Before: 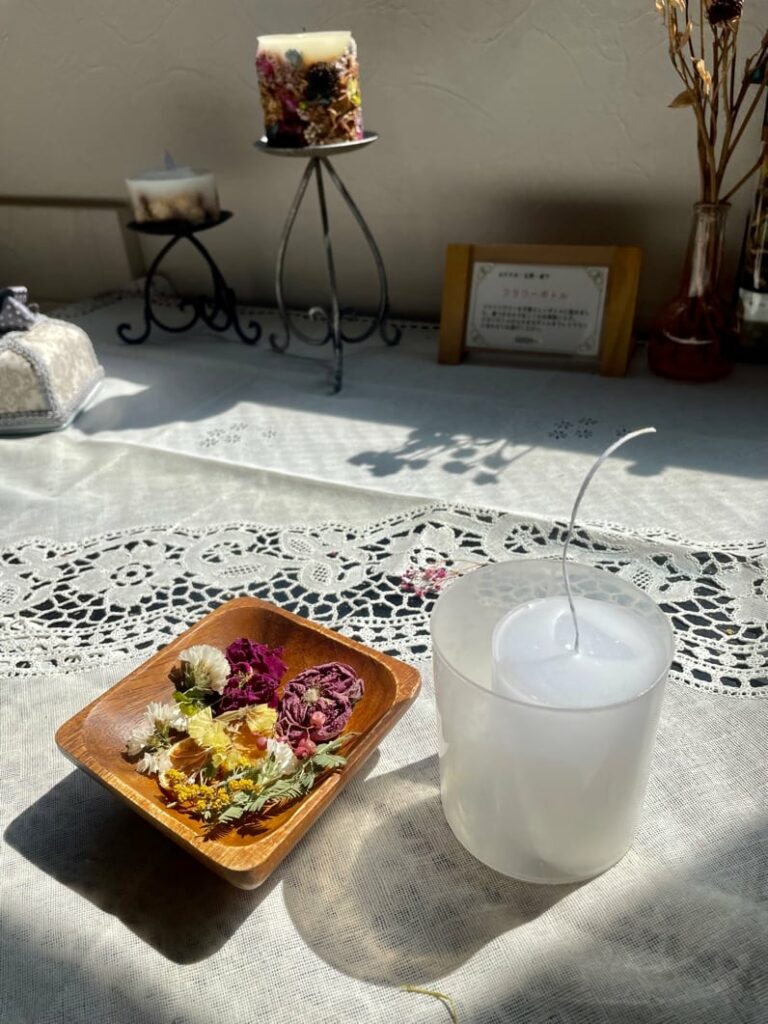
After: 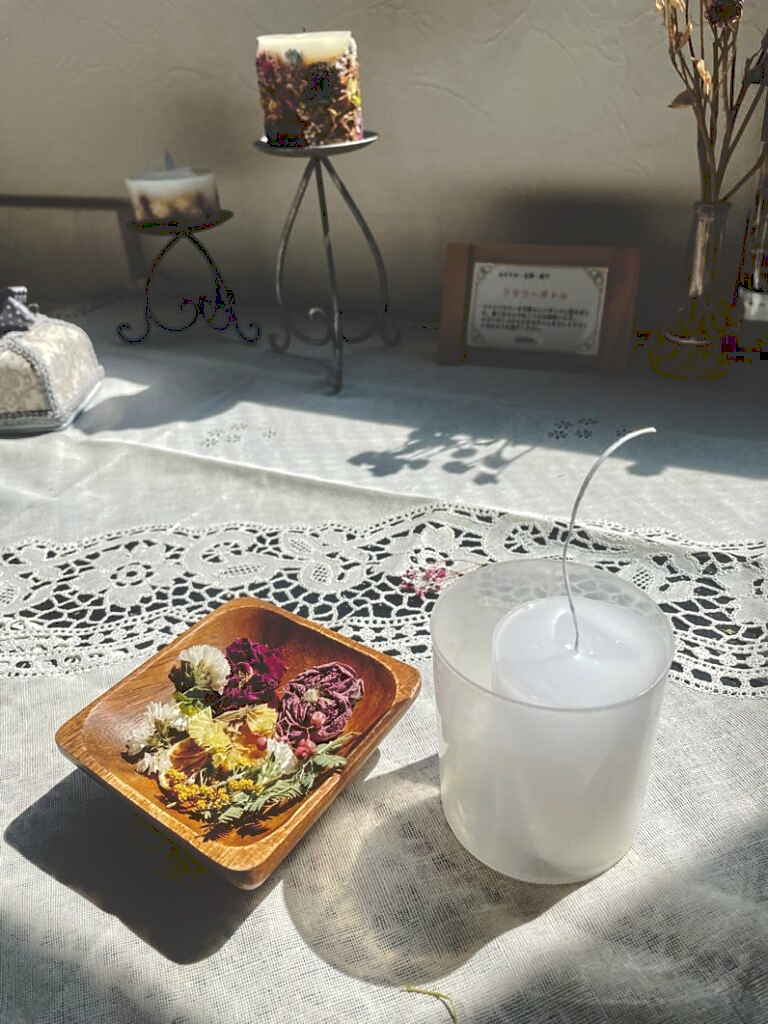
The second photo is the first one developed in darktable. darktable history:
tone equalizer: smoothing diameter 24.96%, edges refinement/feathering 7.18, preserve details guided filter
local contrast: on, module defaults
tone curve: curves: ch0 [(0, 0) (0.003, 0.211) (0.011, 0.211) (0.025, 0.215) (0.044, 0.218) (0.069, 0.224) (0.1, 0.227) (0.136, 0.233) (0.177, 0.247) (0.224, 0.275) (0.277, 0.309) (0.335, 0.366) (0.399, 0.438) (0.468, 0.515) (0.543, 0.586) (0.623, 0.658) (0.709, 0.735) (0.801, 0.821) (0.898, 0.889) (1, 1)], preserve colors none
sharpen: radius 1.535, amount 0.365, threshold 1.276
